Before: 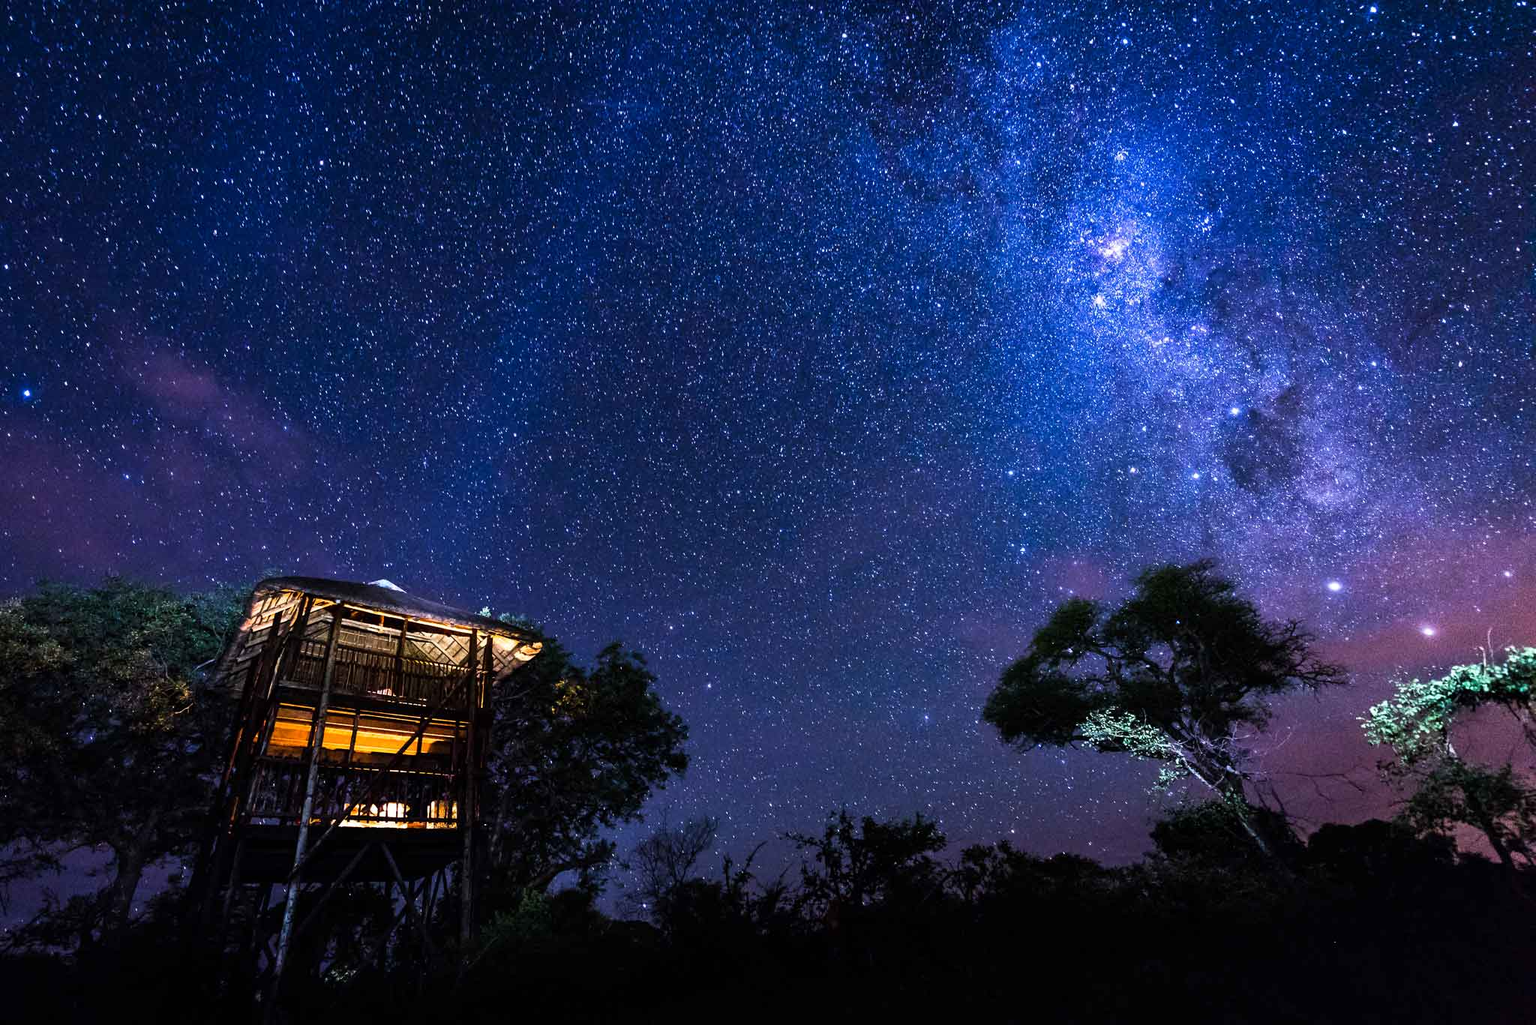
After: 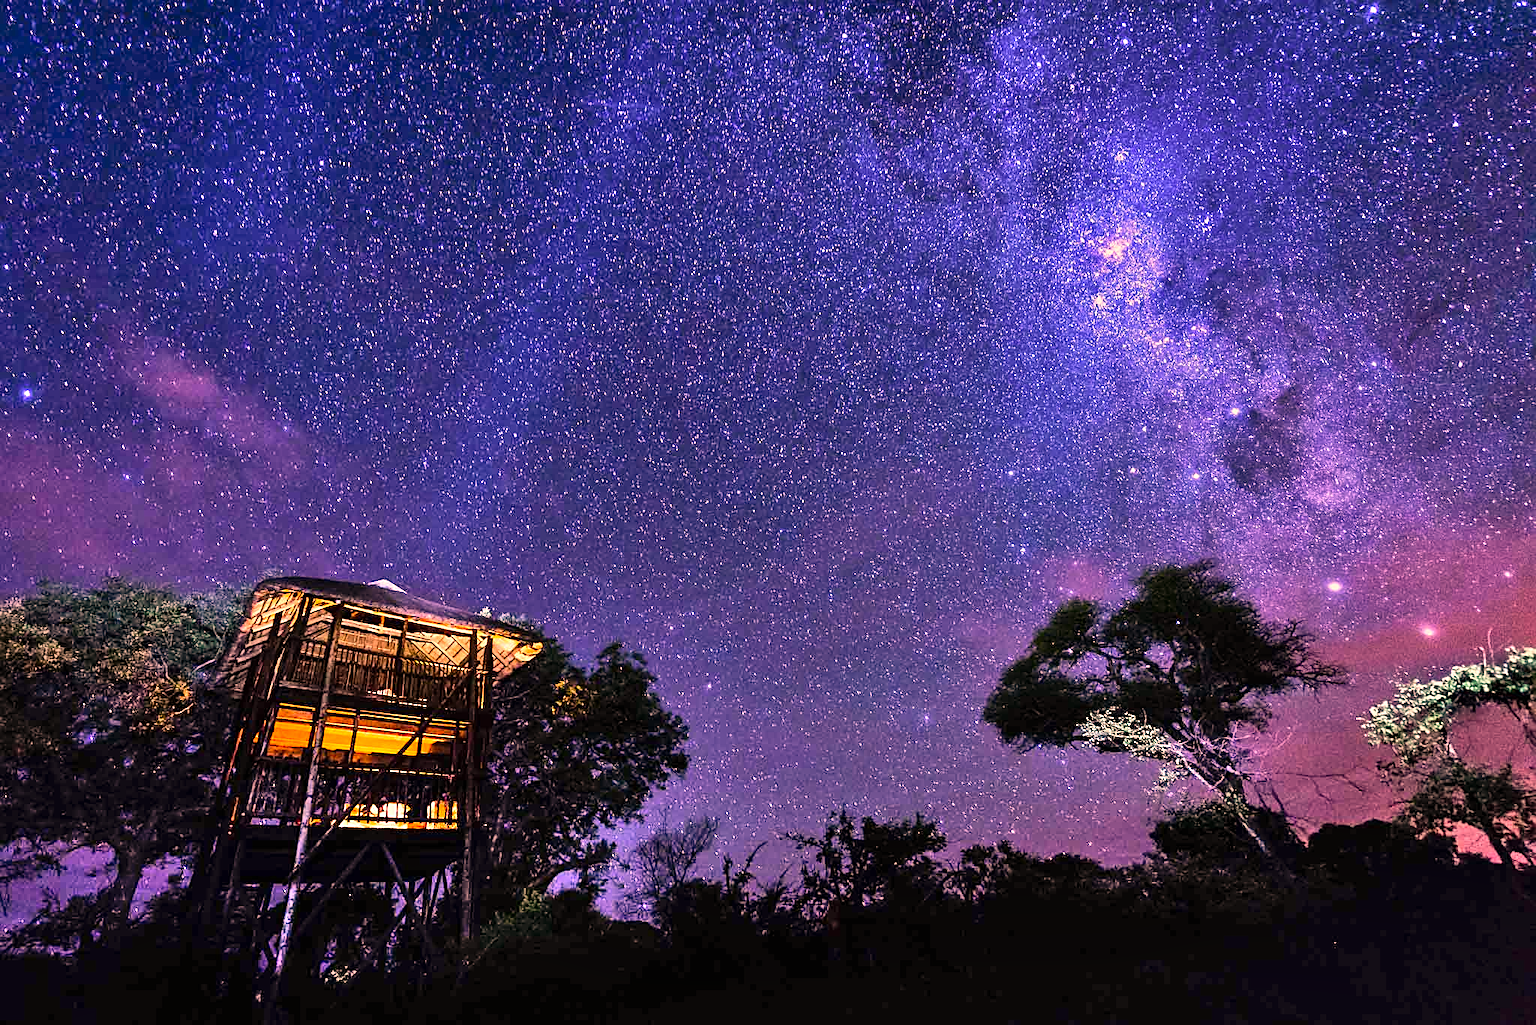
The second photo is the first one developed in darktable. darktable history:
white balance: red 1.188, blue 1.11
color correction: highlights a* 15, highlights b* 31.55
sharpen: on, module defaults
shadows and highlights: shadows 60, soften with gaussian
